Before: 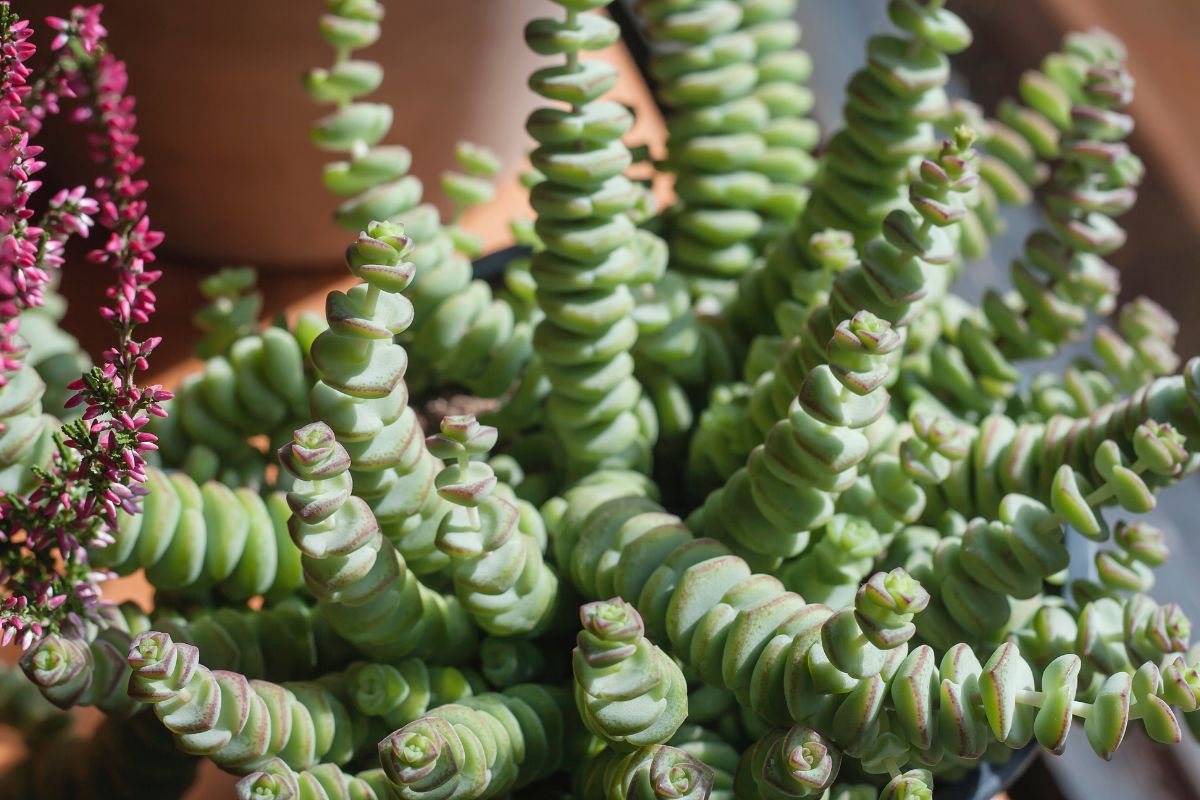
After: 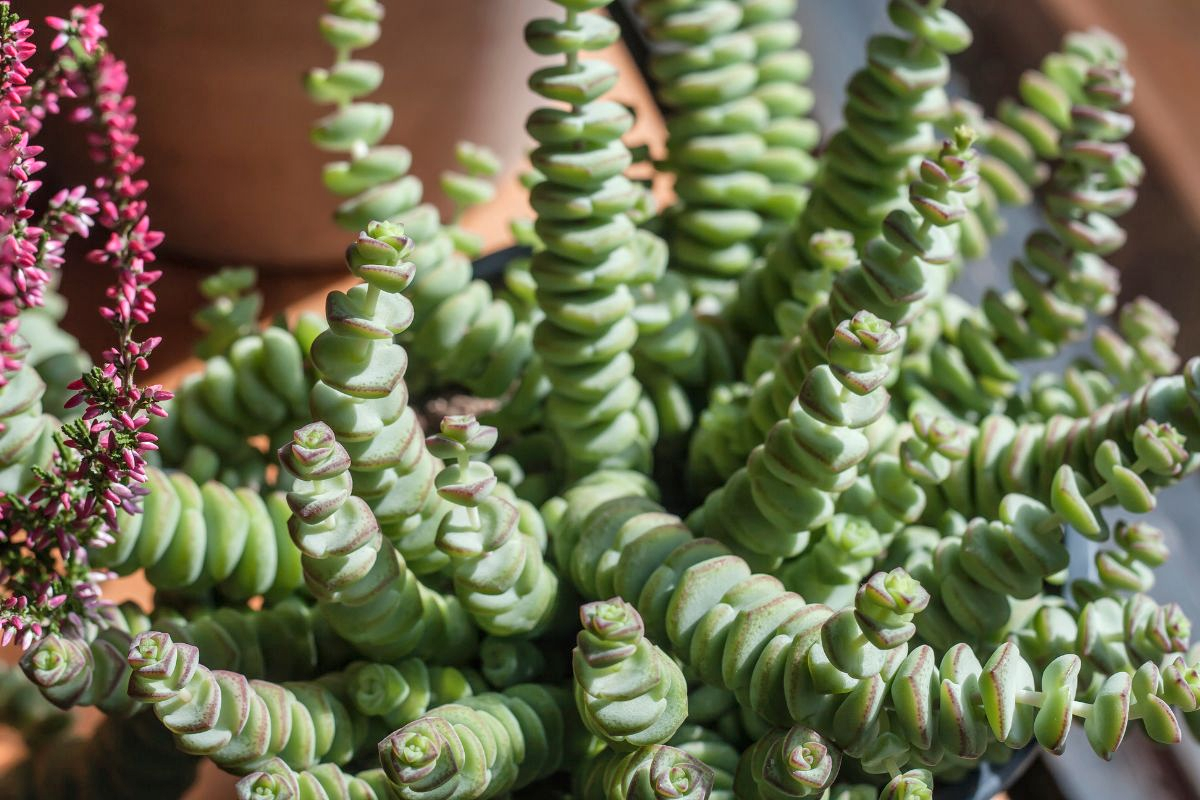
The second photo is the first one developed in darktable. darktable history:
local contrast: on, module defaults
shadows and highlights: radius 100.51, shadows 50.79, highlights -64.7, soften with gaussian
